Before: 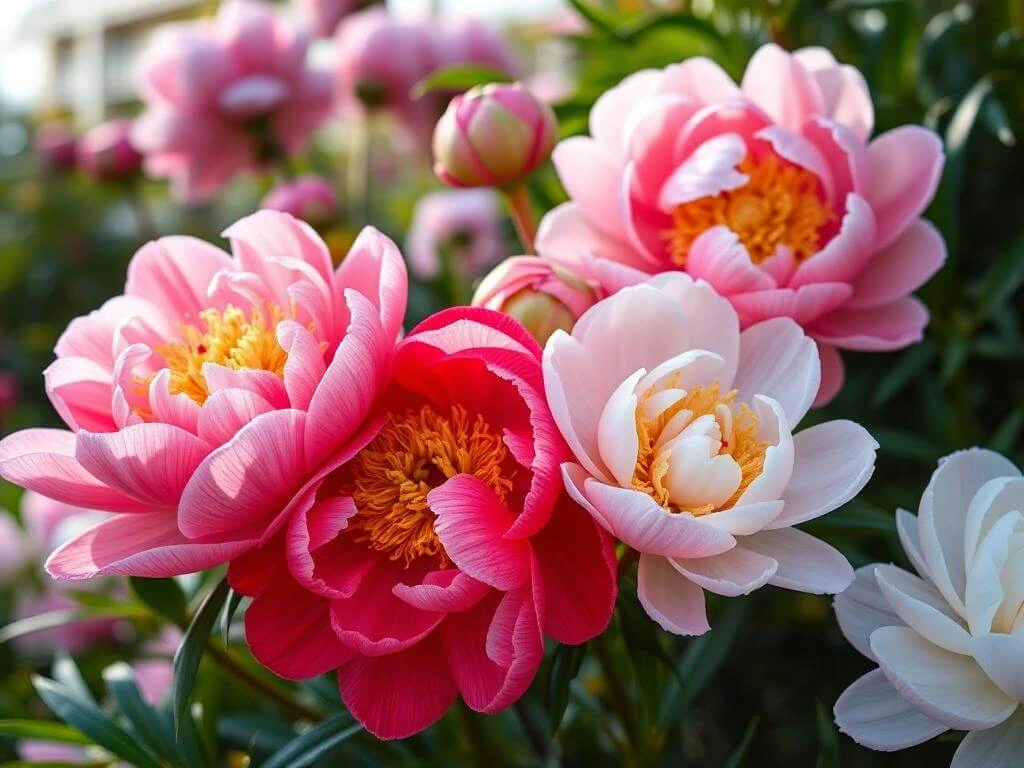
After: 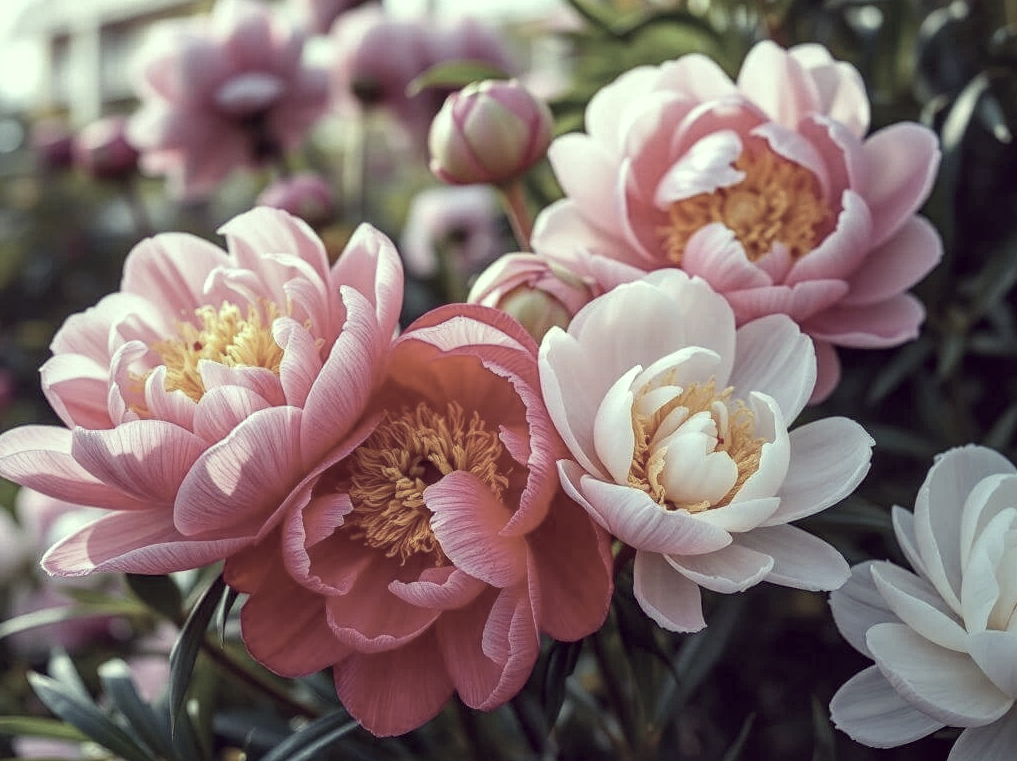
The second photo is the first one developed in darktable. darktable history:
local contrast: on, module defaults
color correction: highlights a* -20.17, highlights b* 20.27, shadows a* 20.03, shadows b* -20.46, saturation 0.43
crop: left 0.434%, top 0.485%, right 0.244%, bottom 0.386%
